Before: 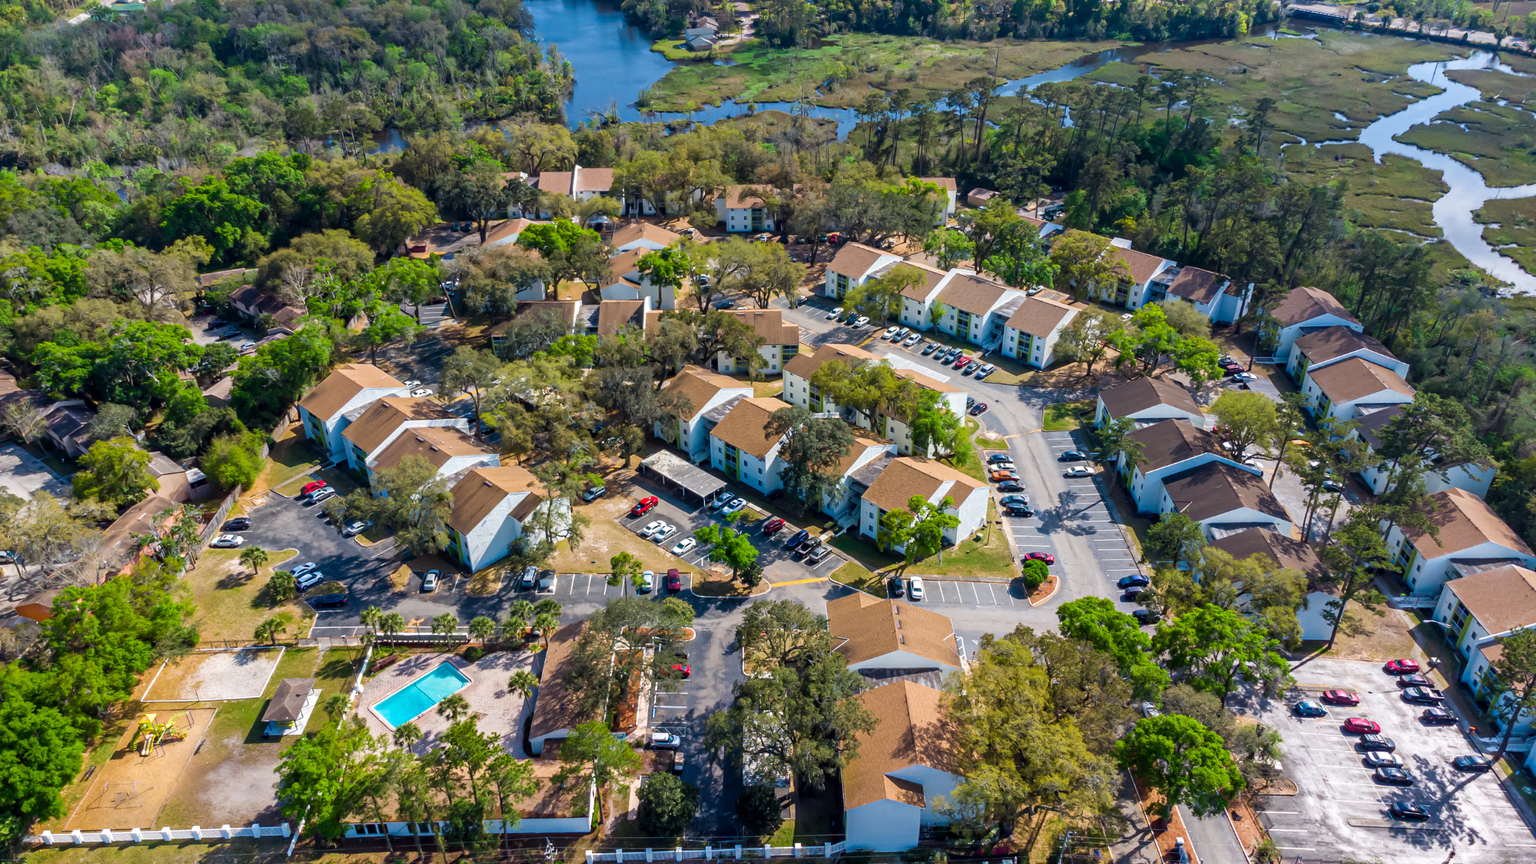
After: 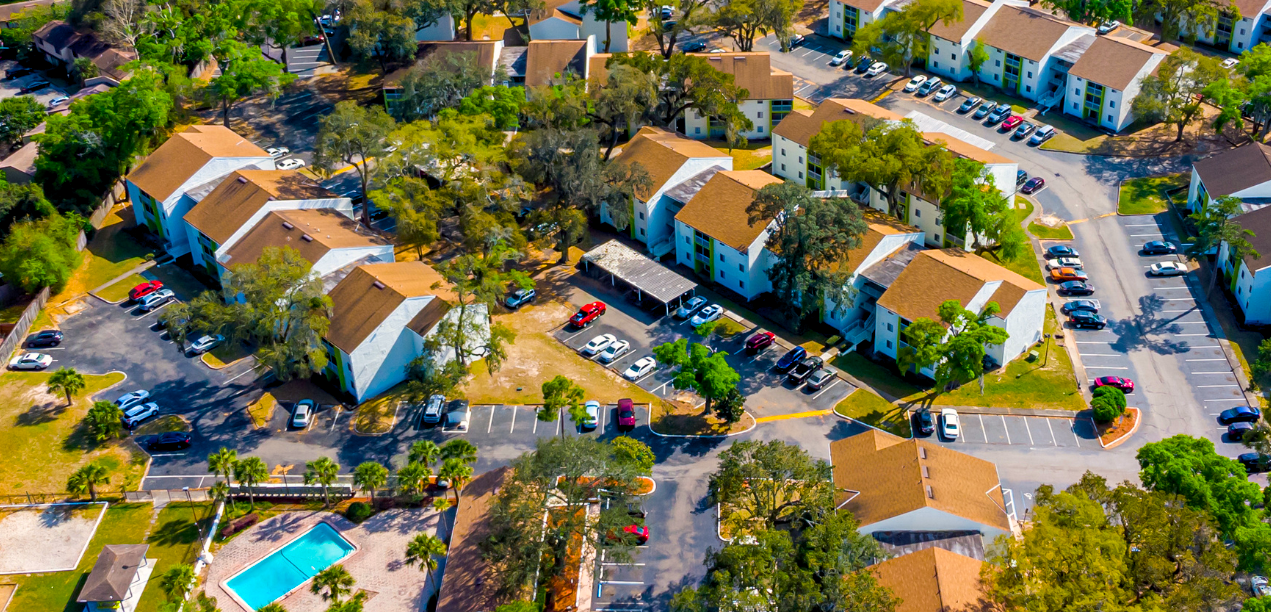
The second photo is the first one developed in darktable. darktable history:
color balance: output saturation 120%
color balance rgb: shadows lift › chroma 2%, shadows lift › hue 217.2°, power › hue 60°, highlights gain › chroma 1%, highlights gain › hue 69.6°, global offset › luminance -0.5%, perceptual saturation grading › global saturation 15%, global vibrance 15%
crop: left 13.312%, top 31.28%, right 24.627%, bottom 15.582%
